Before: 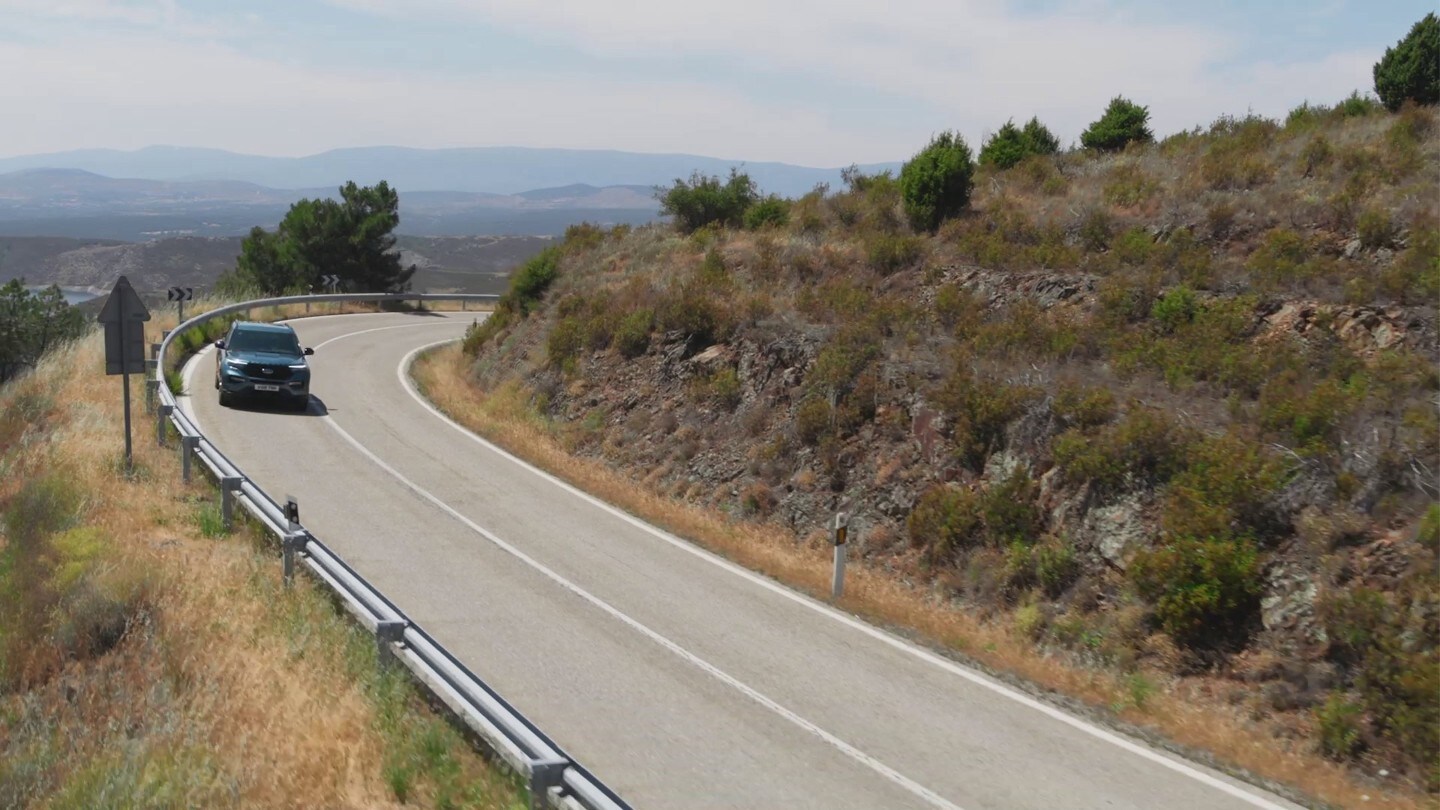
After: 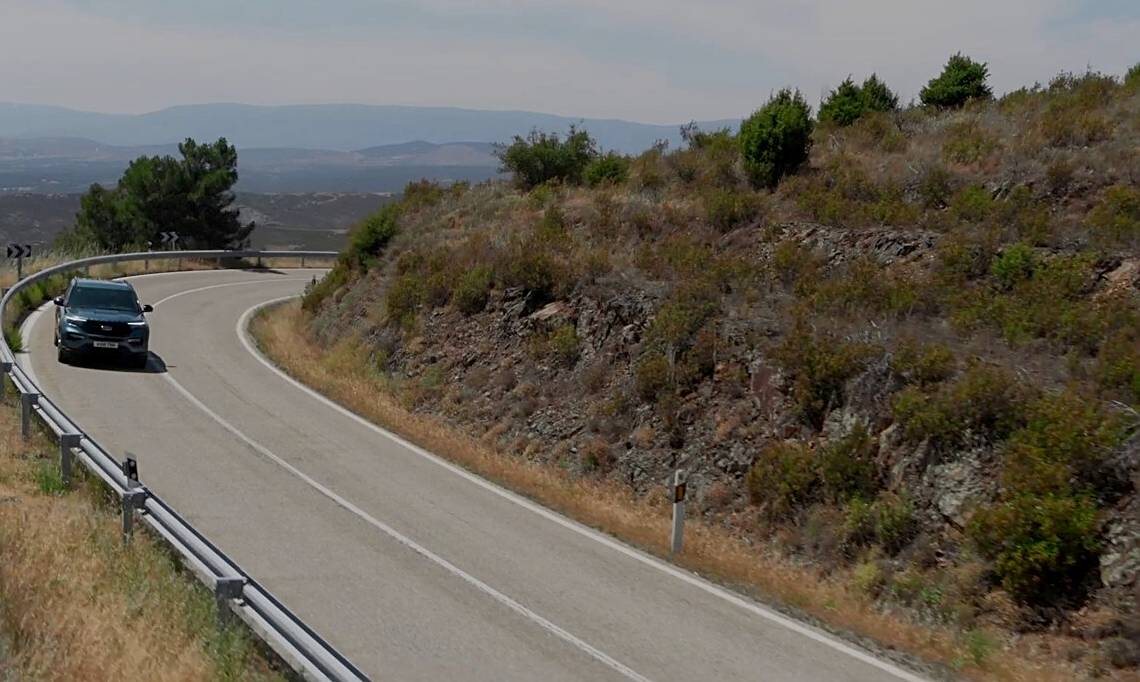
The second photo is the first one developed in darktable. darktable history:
exposure: black level correction 0.009, exposure -0.637 EV, compensate highlight preservation false
sharpen: on, module defaults
crop: left 11.225%, top 5.381%, right 9.565%, bottom 10.314%
